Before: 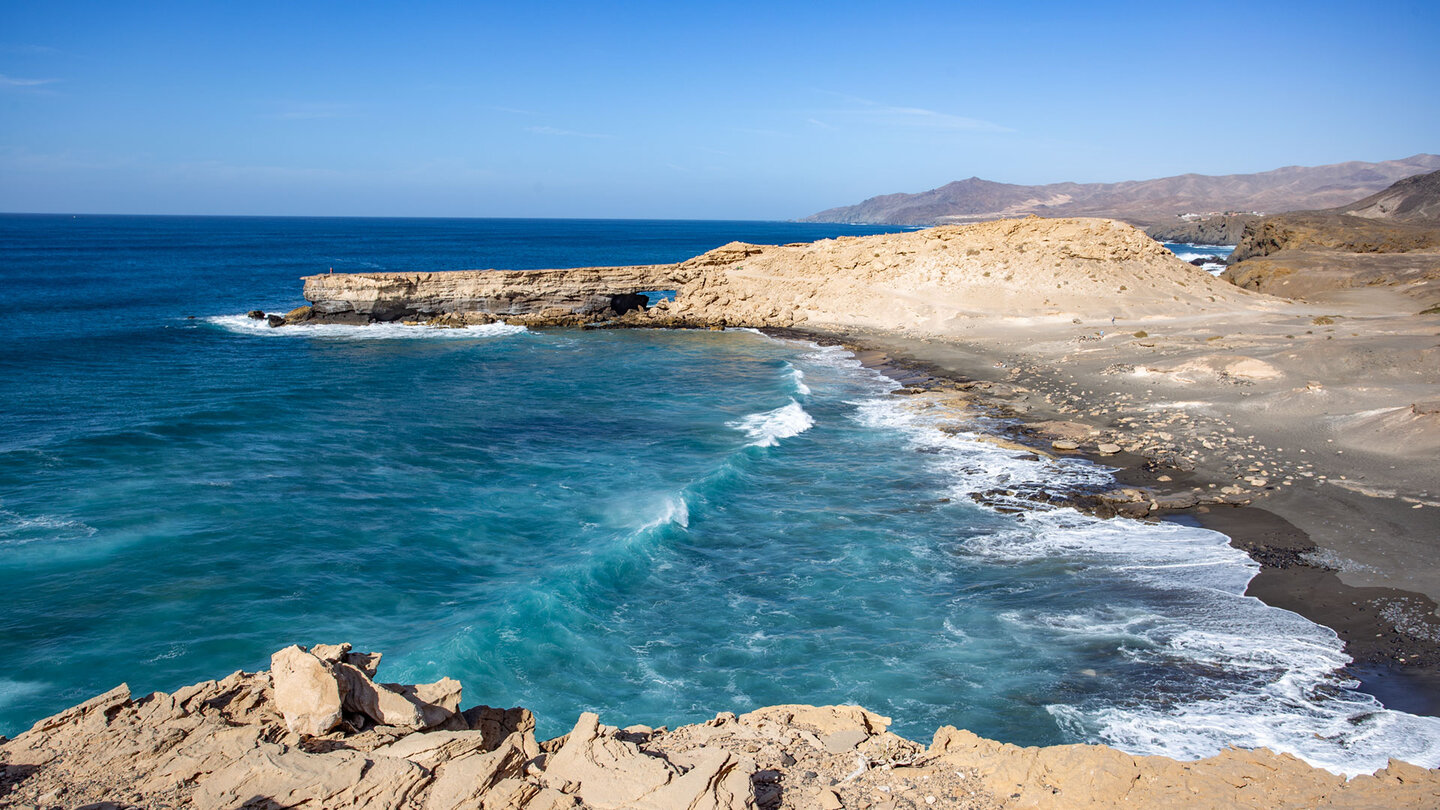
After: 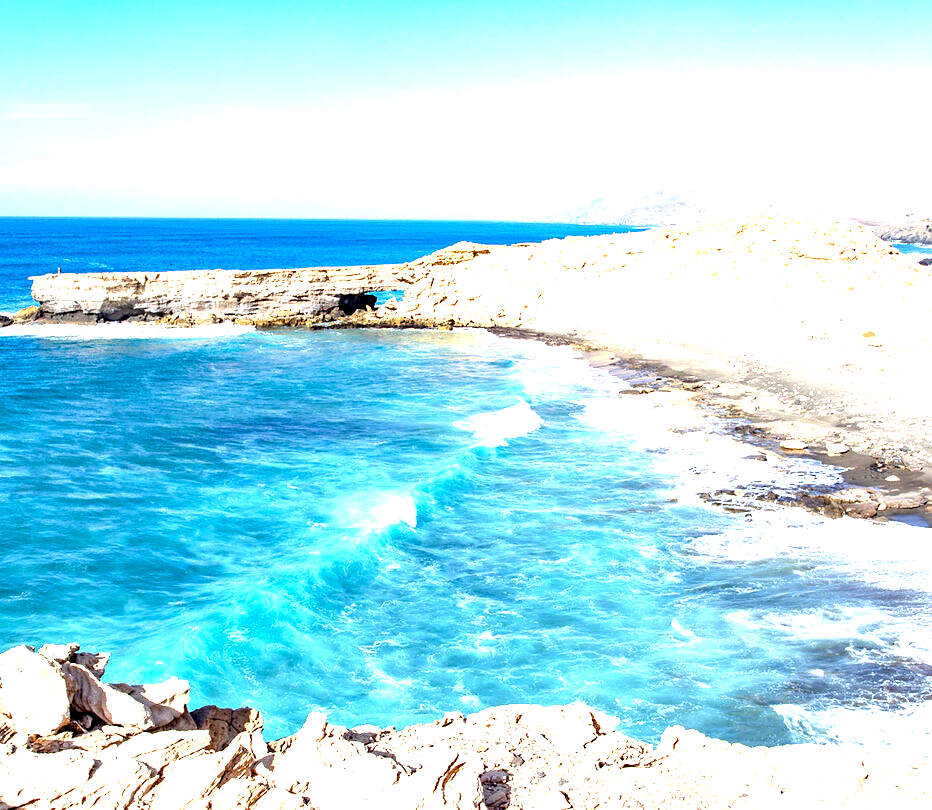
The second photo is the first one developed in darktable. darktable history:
exposure: black level correction 0.005, exposure 2.062 EV, compensate highlight preservation false
crop and rotate: left 18.939%, right 16.318%
